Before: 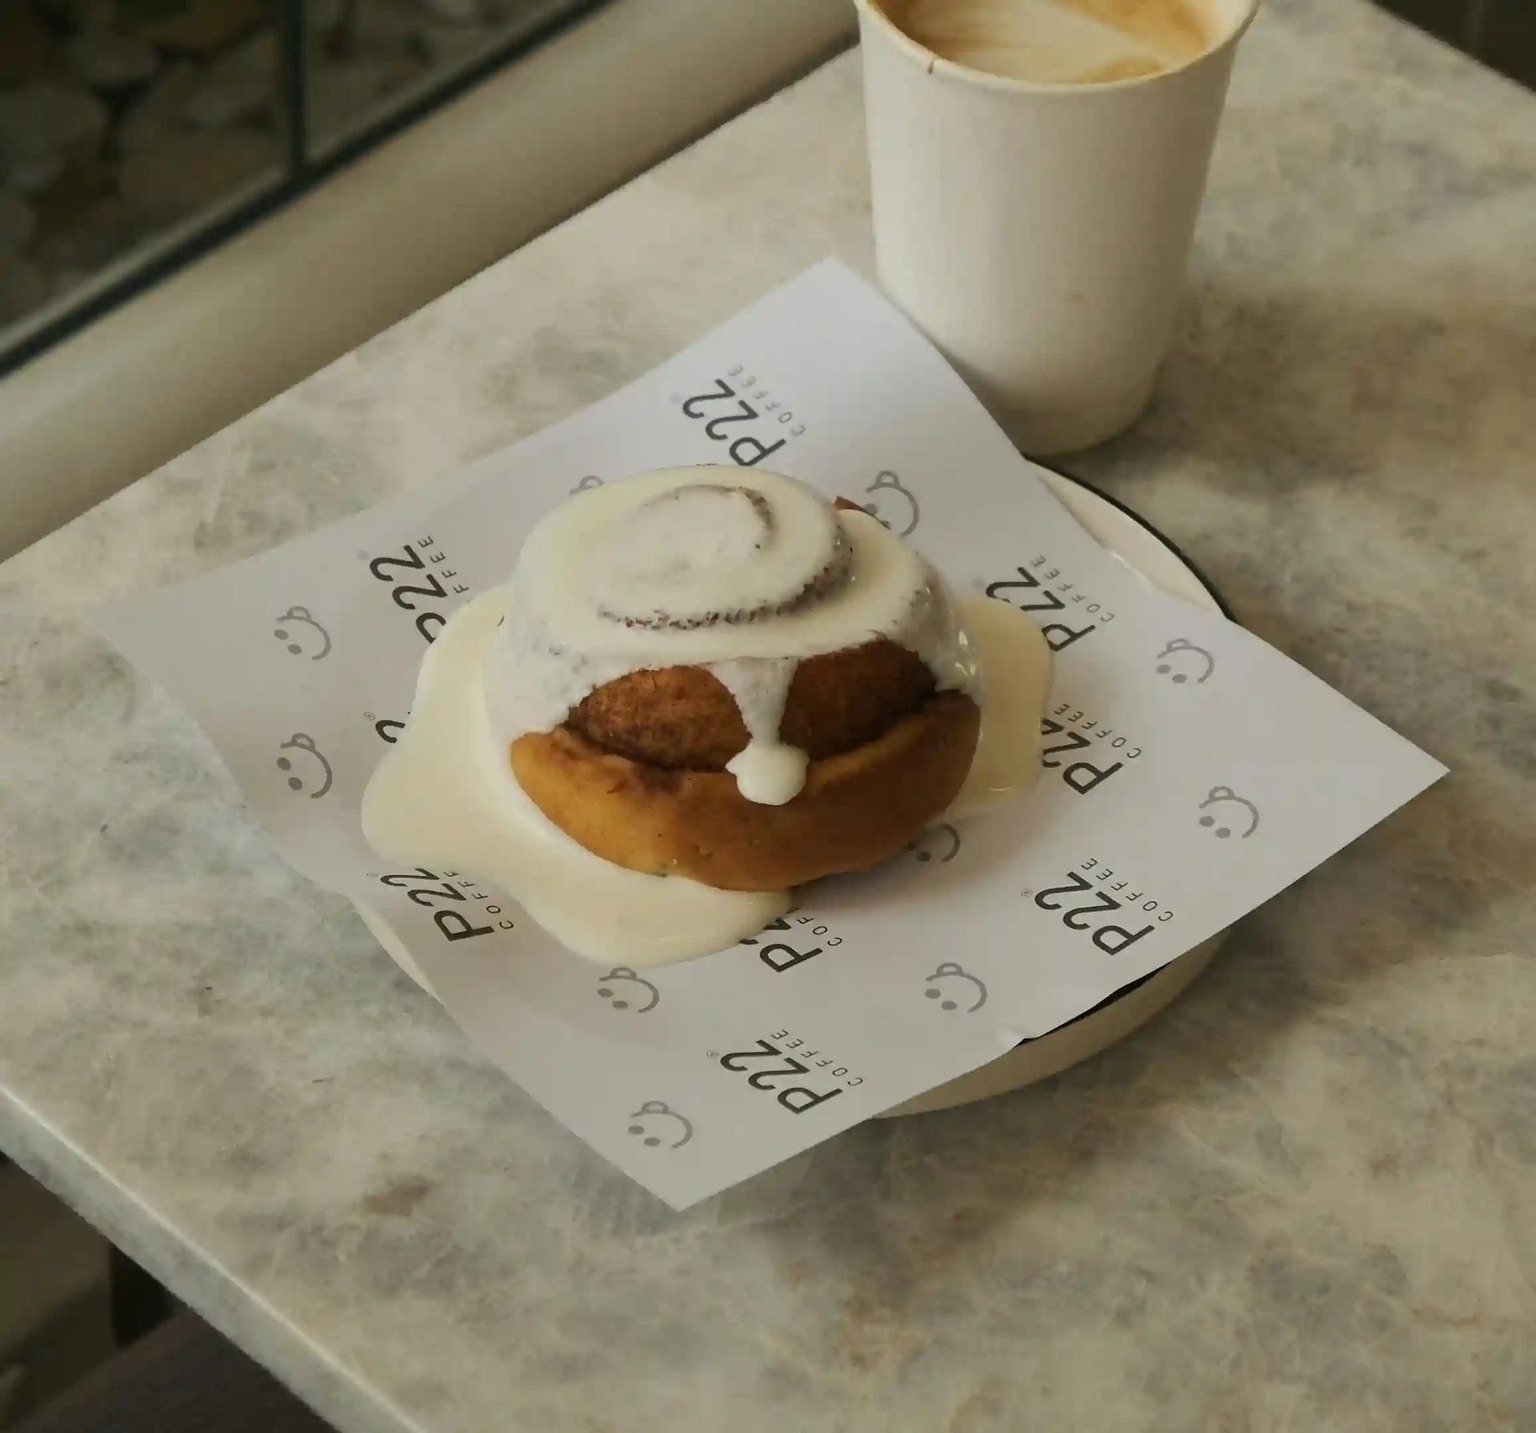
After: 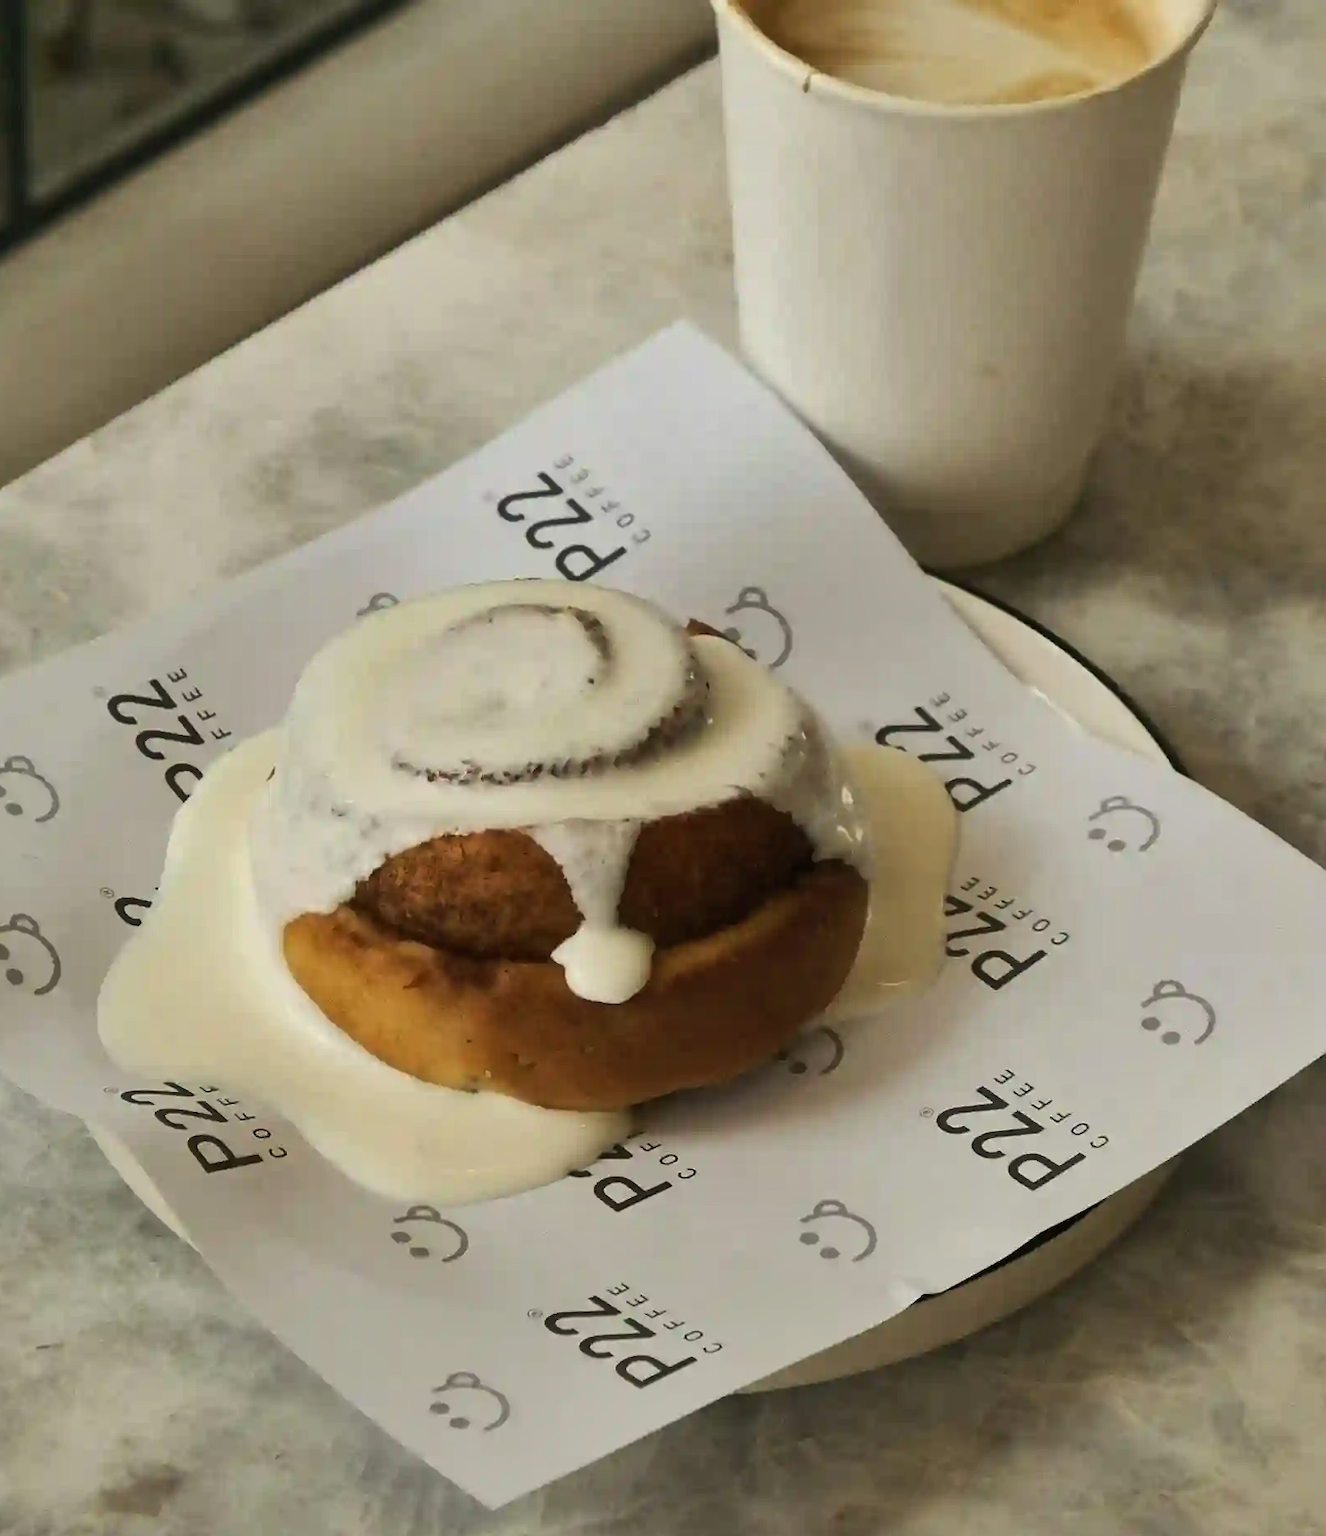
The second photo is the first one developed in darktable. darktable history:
shadows and highlights: soften with gaussian
tone equalizer: -8 EV -0.417 EV, -7 EV -0.389 EV, -6 EV -0.333 EV, -5 EV -0.222 EV, -3 EV 0.222 EV, -2 EV 0.333 EV, -1 EV 0.389 EV, +0 EV 0.417 EV, edges refinement/feathering 500, mask exposure compensation -1.57 EV, preserve details no
crop: left 18.479%, right 12.2%, bottom 13.971%
